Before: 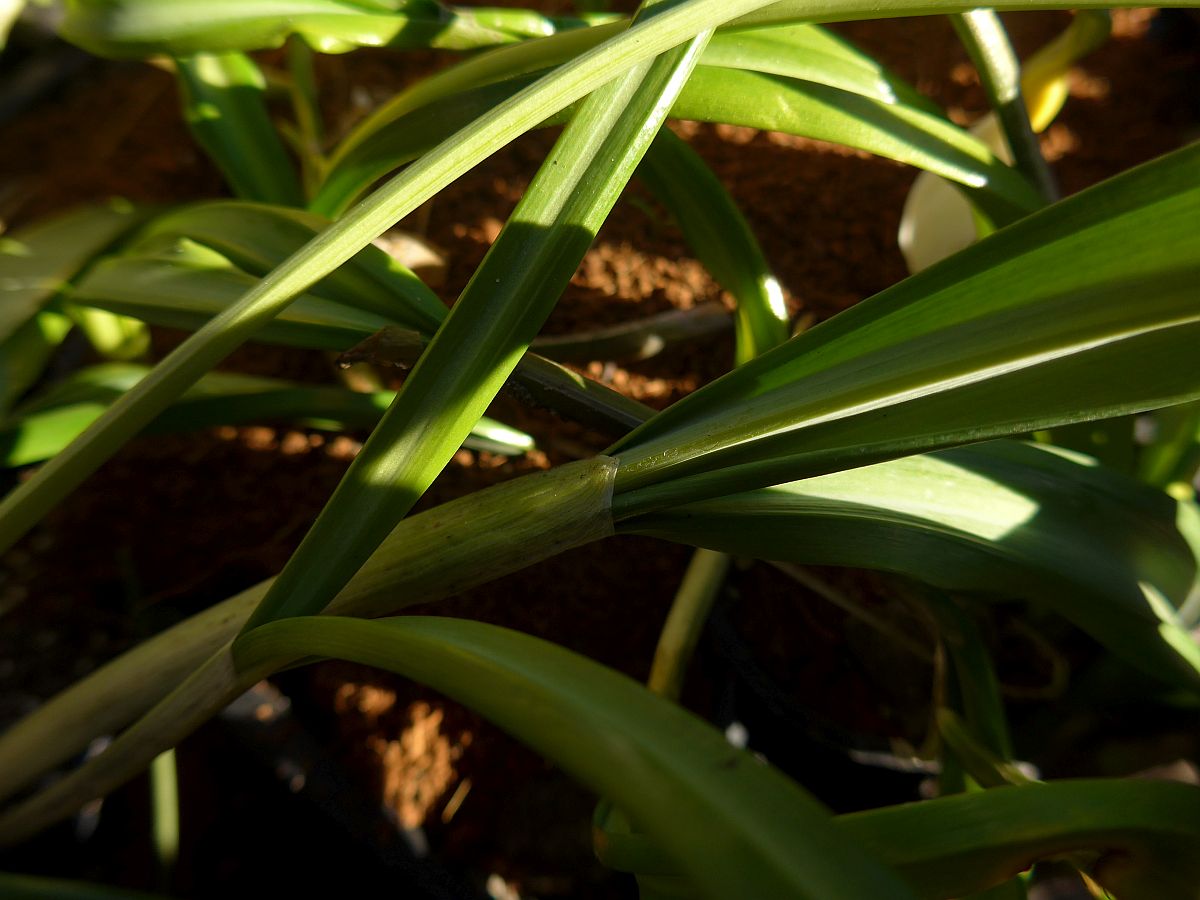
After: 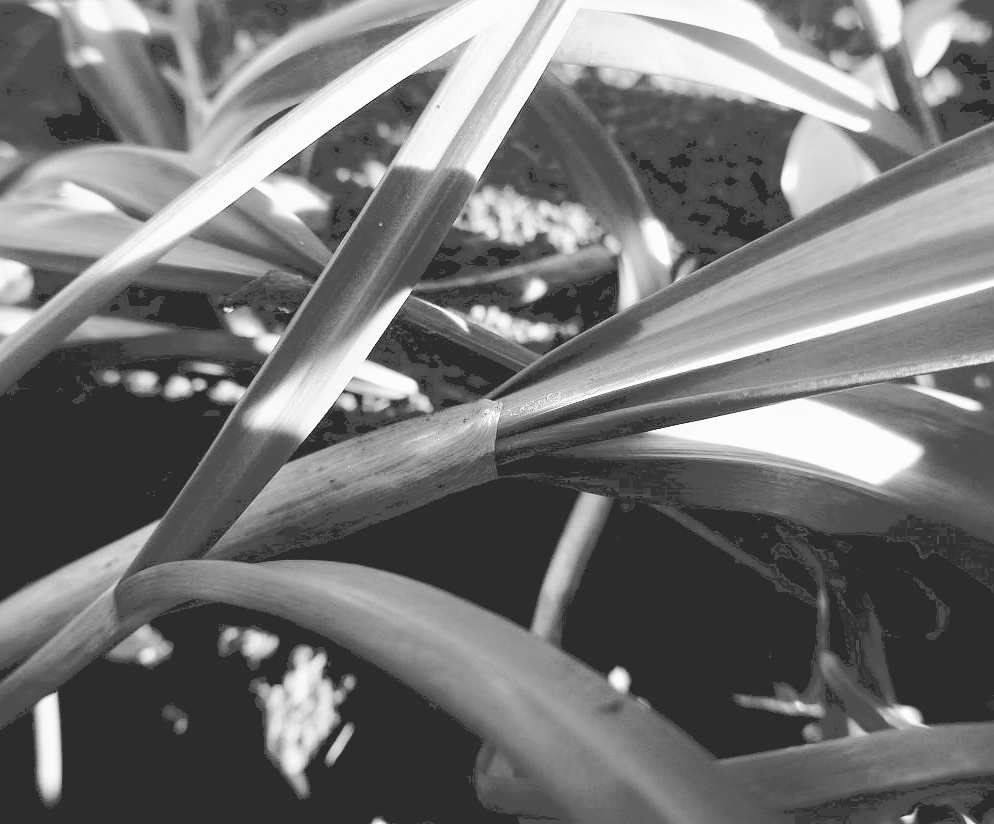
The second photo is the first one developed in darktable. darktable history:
white balance: red 0.982, blue 1.018
contrast brightness saturation: saturation -0.04
filmic rgb: black relative exposure -7.65 EV, white relative exposure 4.56 EV, hardness 3.61, contrast 1.25
tone equalizer: -7 EV 0.15 EV, -6 EV 0.6 EV, -5 EV 1.15 EV, -4 EV 1.33 EV, -3 EV 1.15 EV, -2 EV 0.6 EV, -1 EV 0.15 EV, mask exposure compensation -0.5 EV
monochrome: on, module defaults
crop: left 9.807%, top 6.259%, right 7.334%, bottom 2.177%
tone curve: curves: ch0 [(0, 0) (0.003, 0.326) (0.011, 0.332) (0.025, 0.352) (0.044, 0.378) (0.069, 0.4) (0.1, 0.416) (0.136, 0.432) (0.177, 0.468) (0.224, 0.509) (0.277, 0.554) (0.335, 0.6) (0.399, 0.642) (0.468, 0.693) (0.543, 0.753) (0.623, 0.818) (0.709, 0.897) (0.801, 0.974) (0.898, 0.991) (1, 1)], preserve colors none
exposure: black level correction 0.005, exposure 0.286 EV, compensate highlight preservation false
